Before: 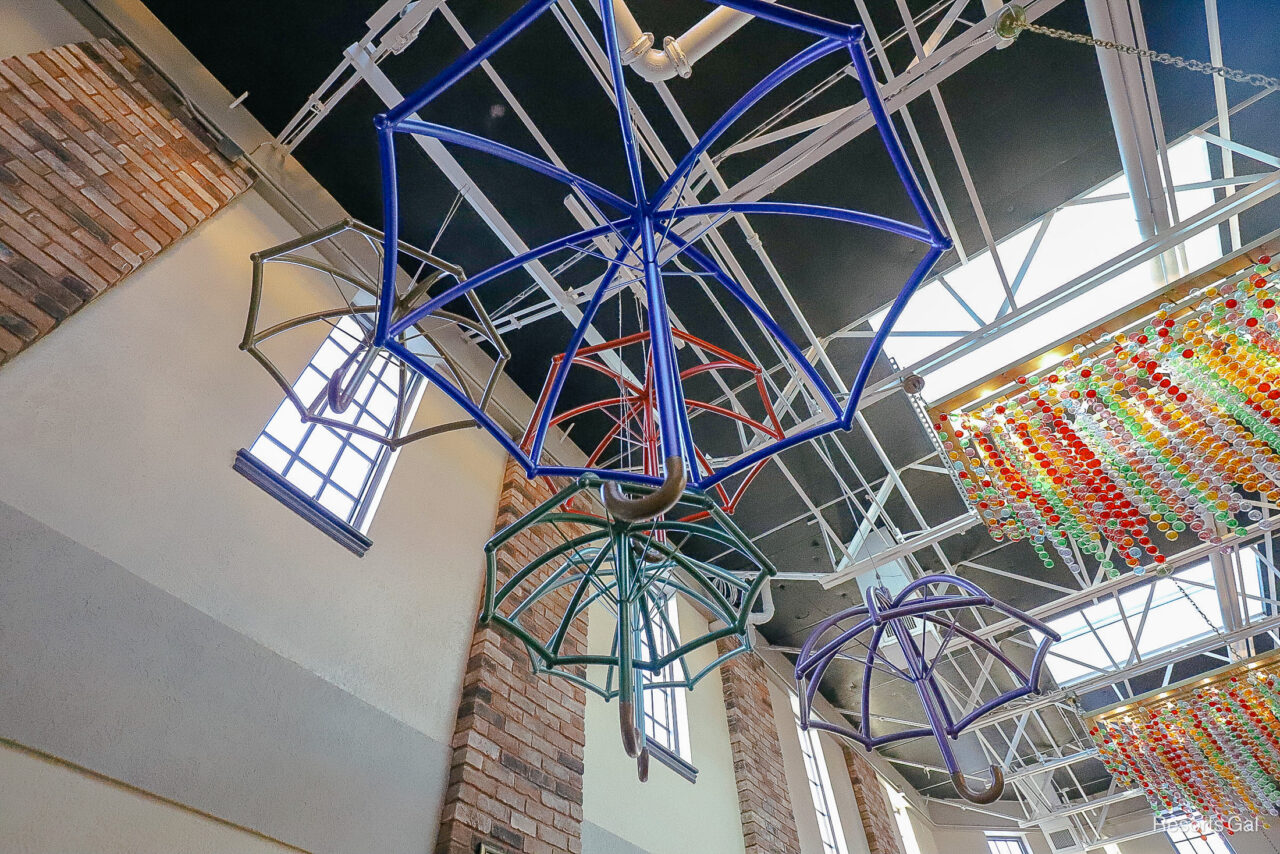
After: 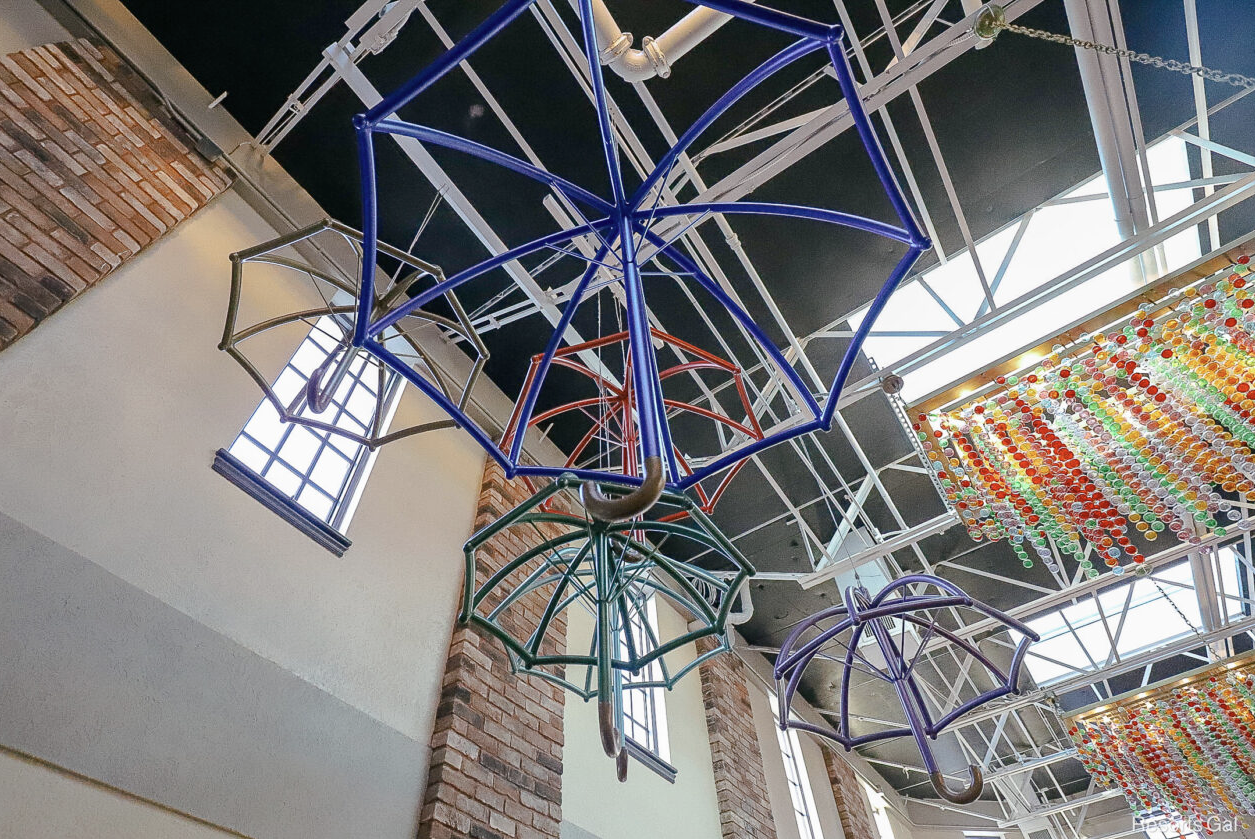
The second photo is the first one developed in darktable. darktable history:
contrast brightness saturation: contrast 0.115, saturation -0.169
crop: left 1.664%, right 0.285%, bottom 1.708%
